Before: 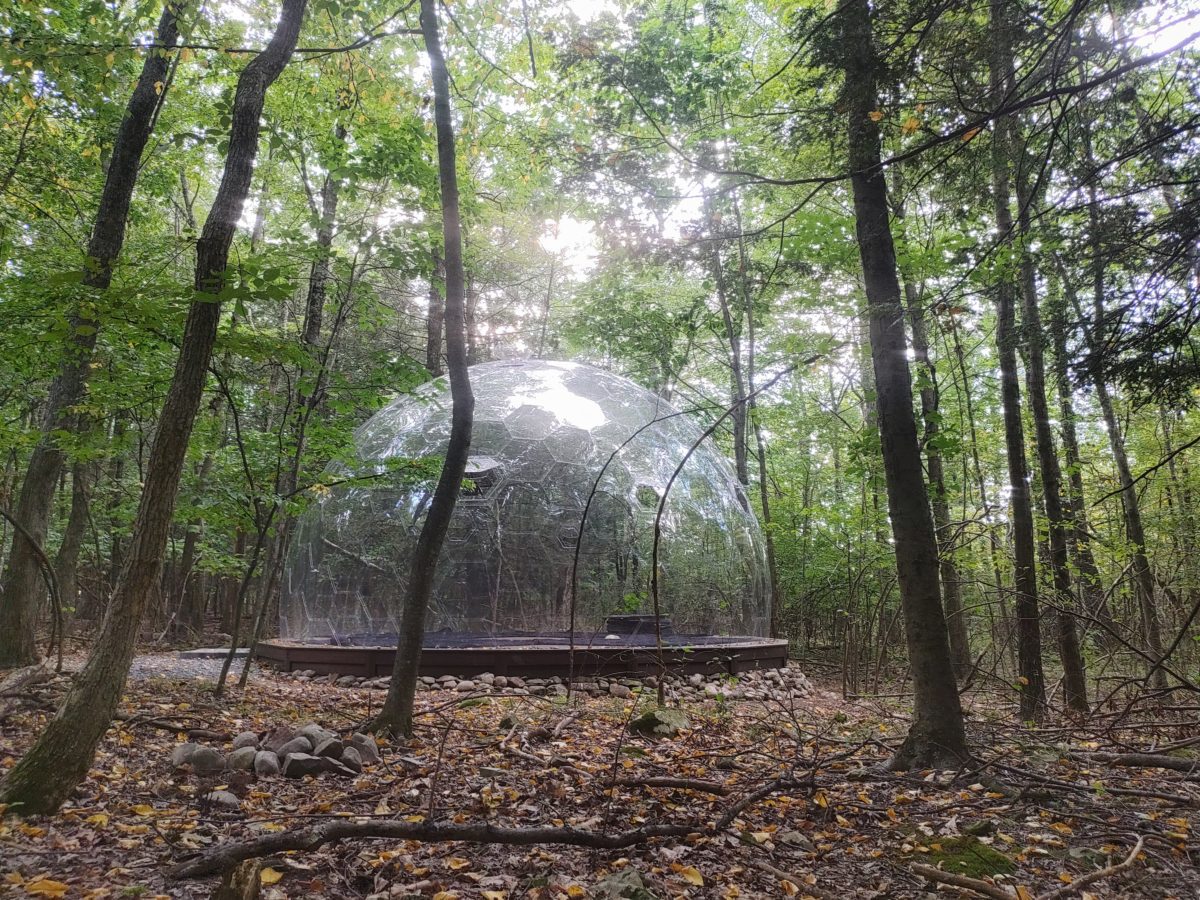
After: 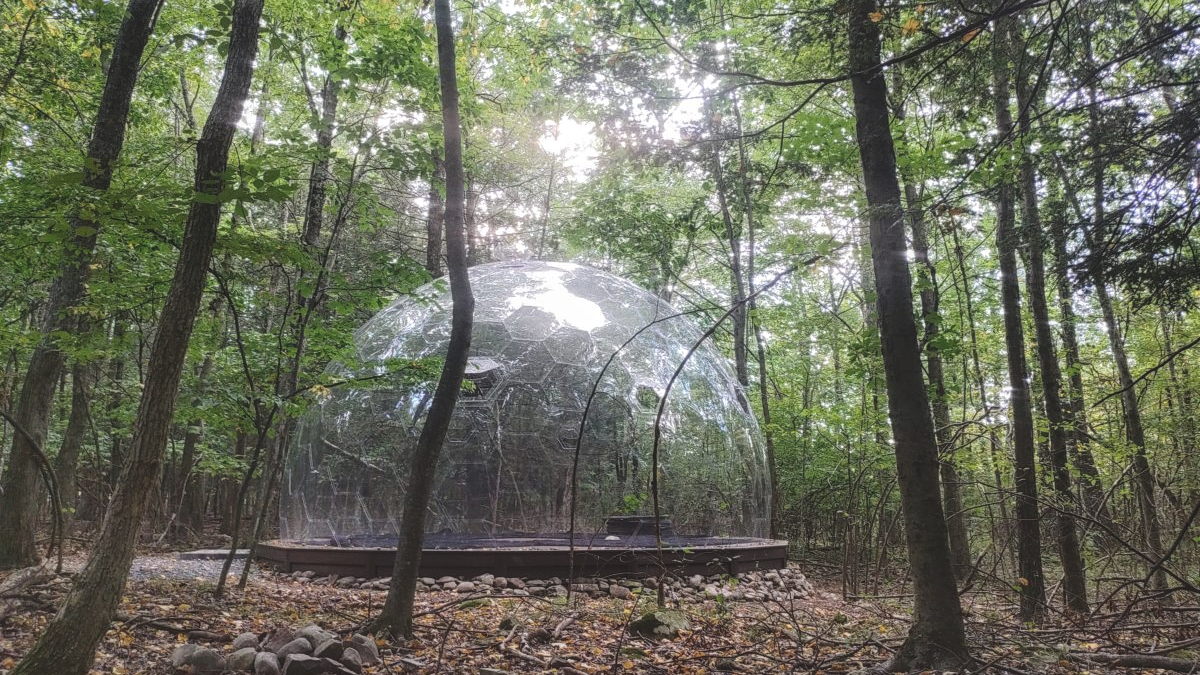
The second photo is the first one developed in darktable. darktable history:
local contrast: on, module defaults
crop: top 11.038%, bottom 13.921%
exposure: black level correction -0.015, exposure -0.129 EV, compensate highlight preservation false
